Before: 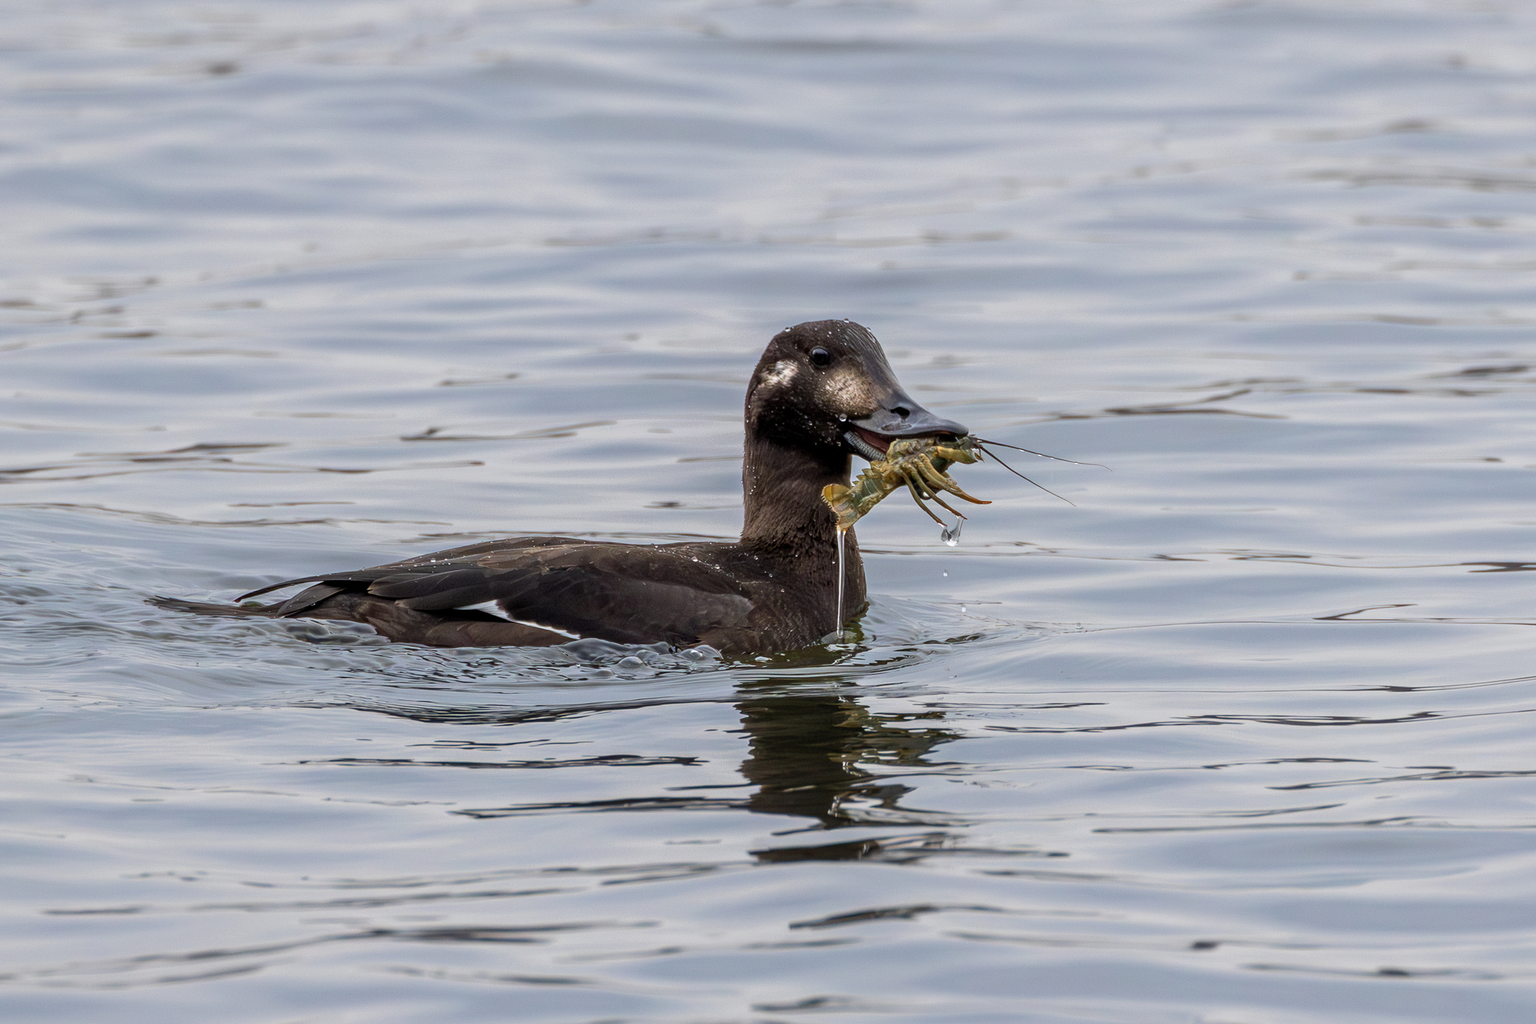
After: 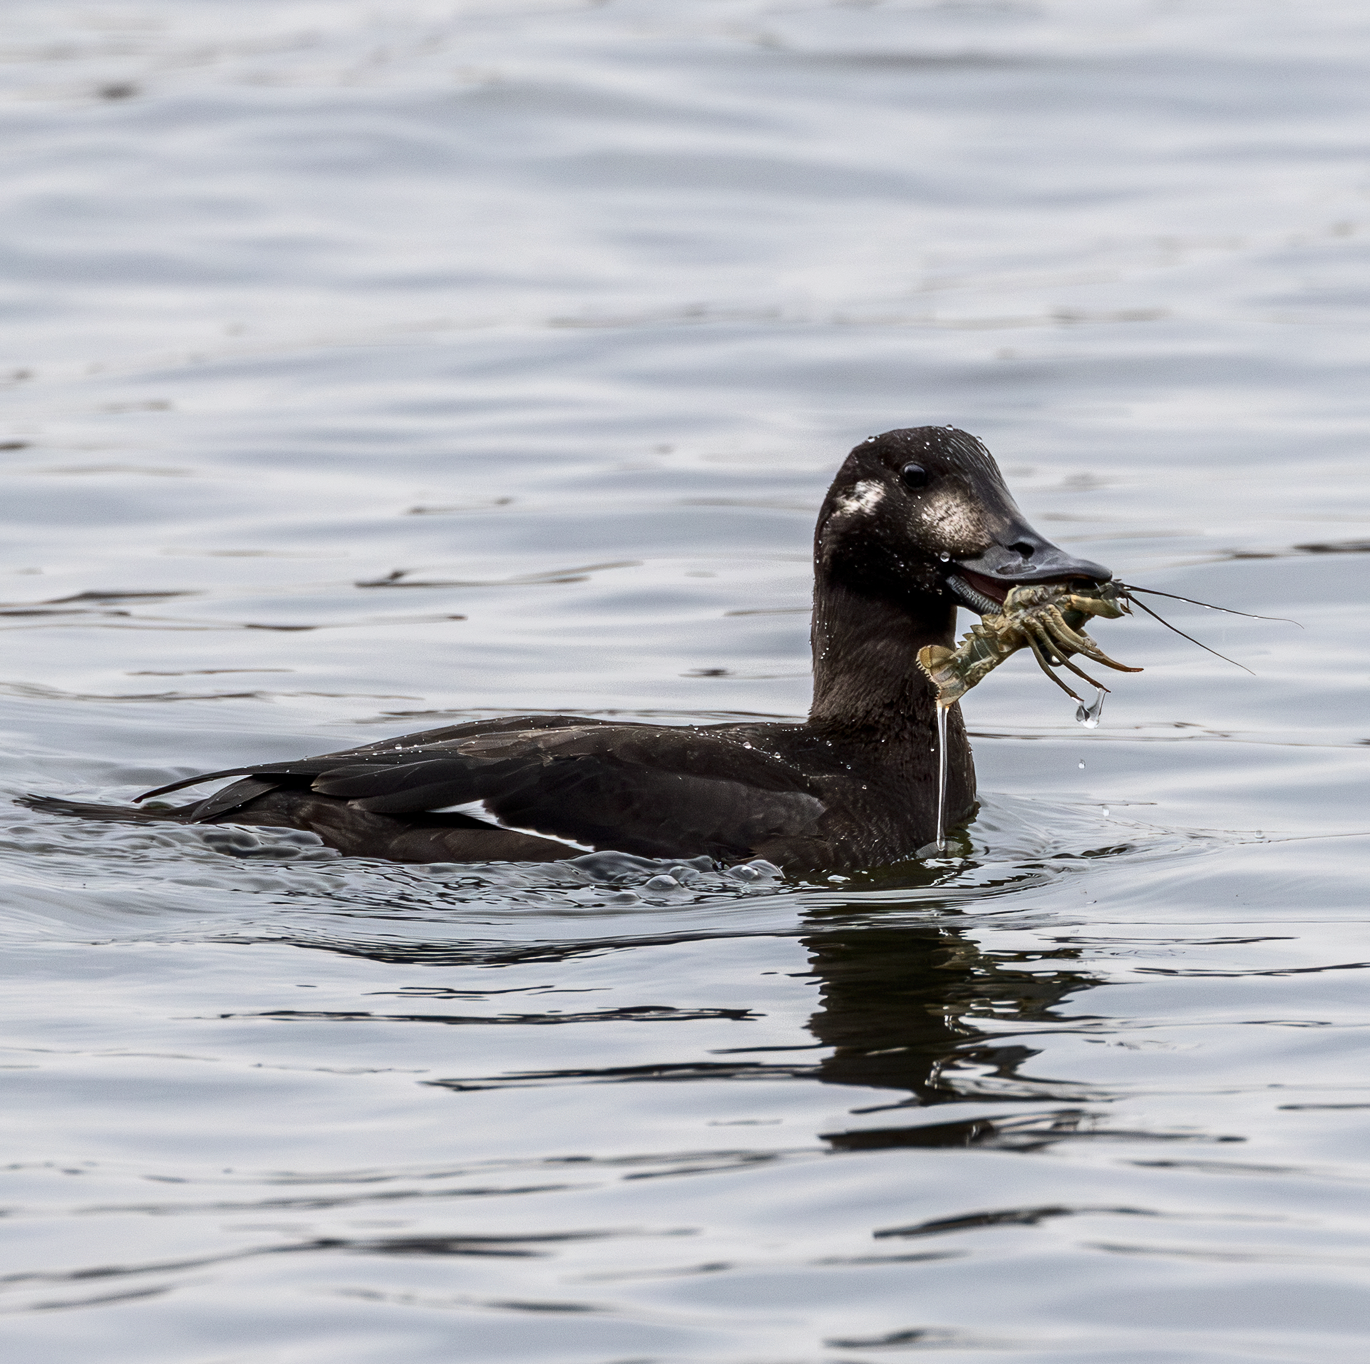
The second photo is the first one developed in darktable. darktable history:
crop and rotate: left 8.784%, right 24.307%
contrast brightness saturation: contrast 0.254, saturation -0.314
